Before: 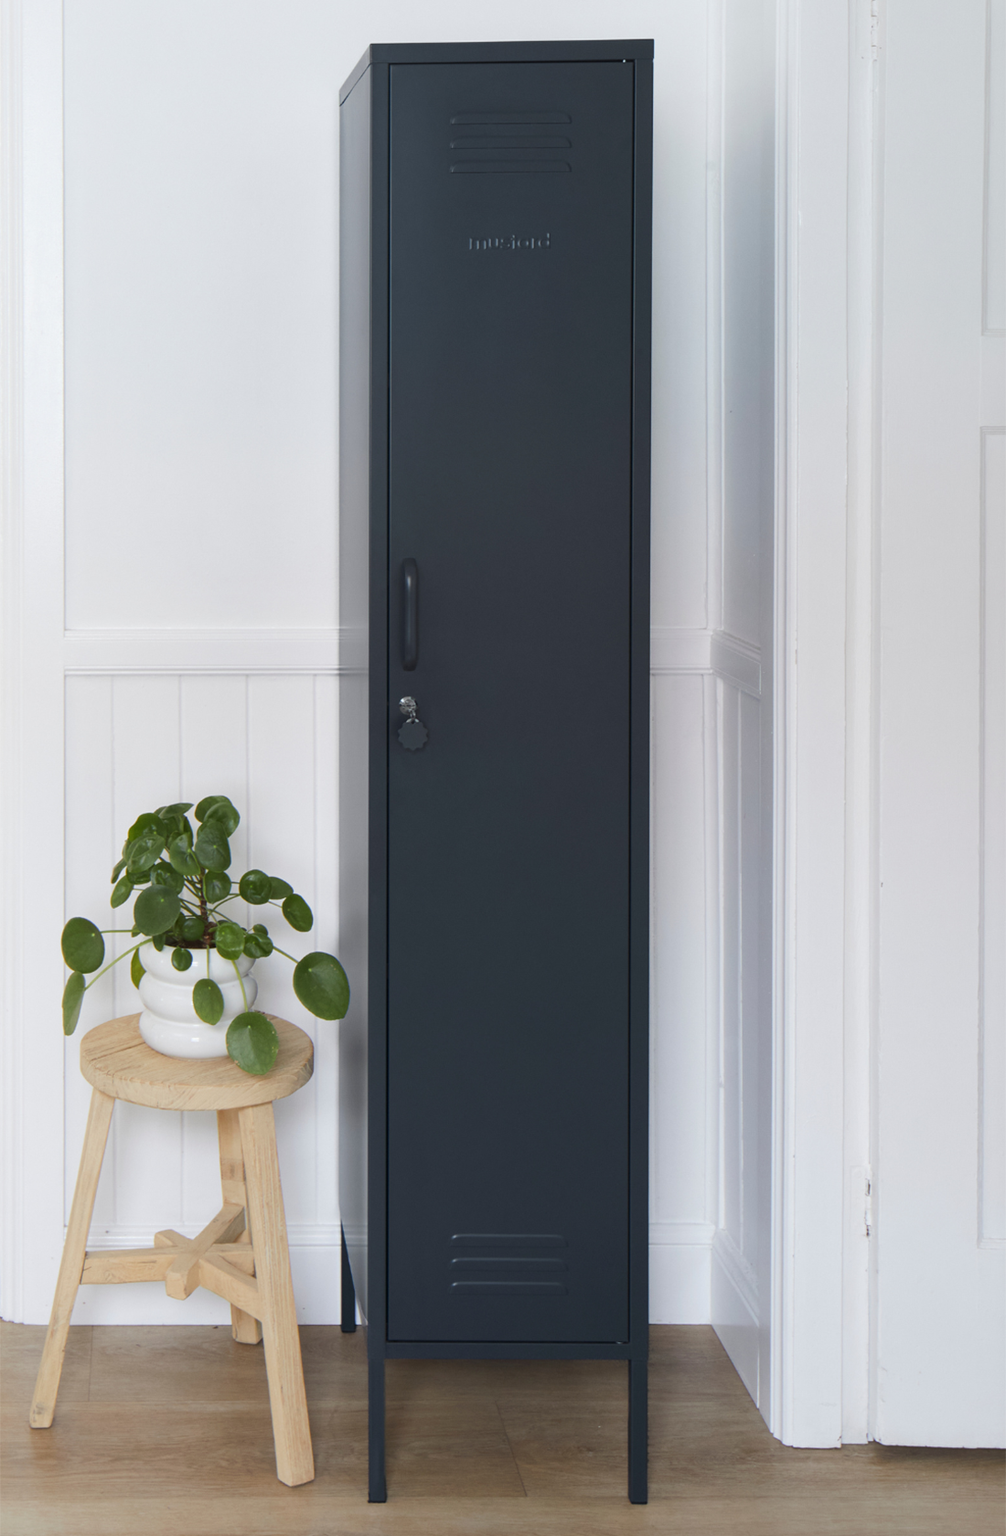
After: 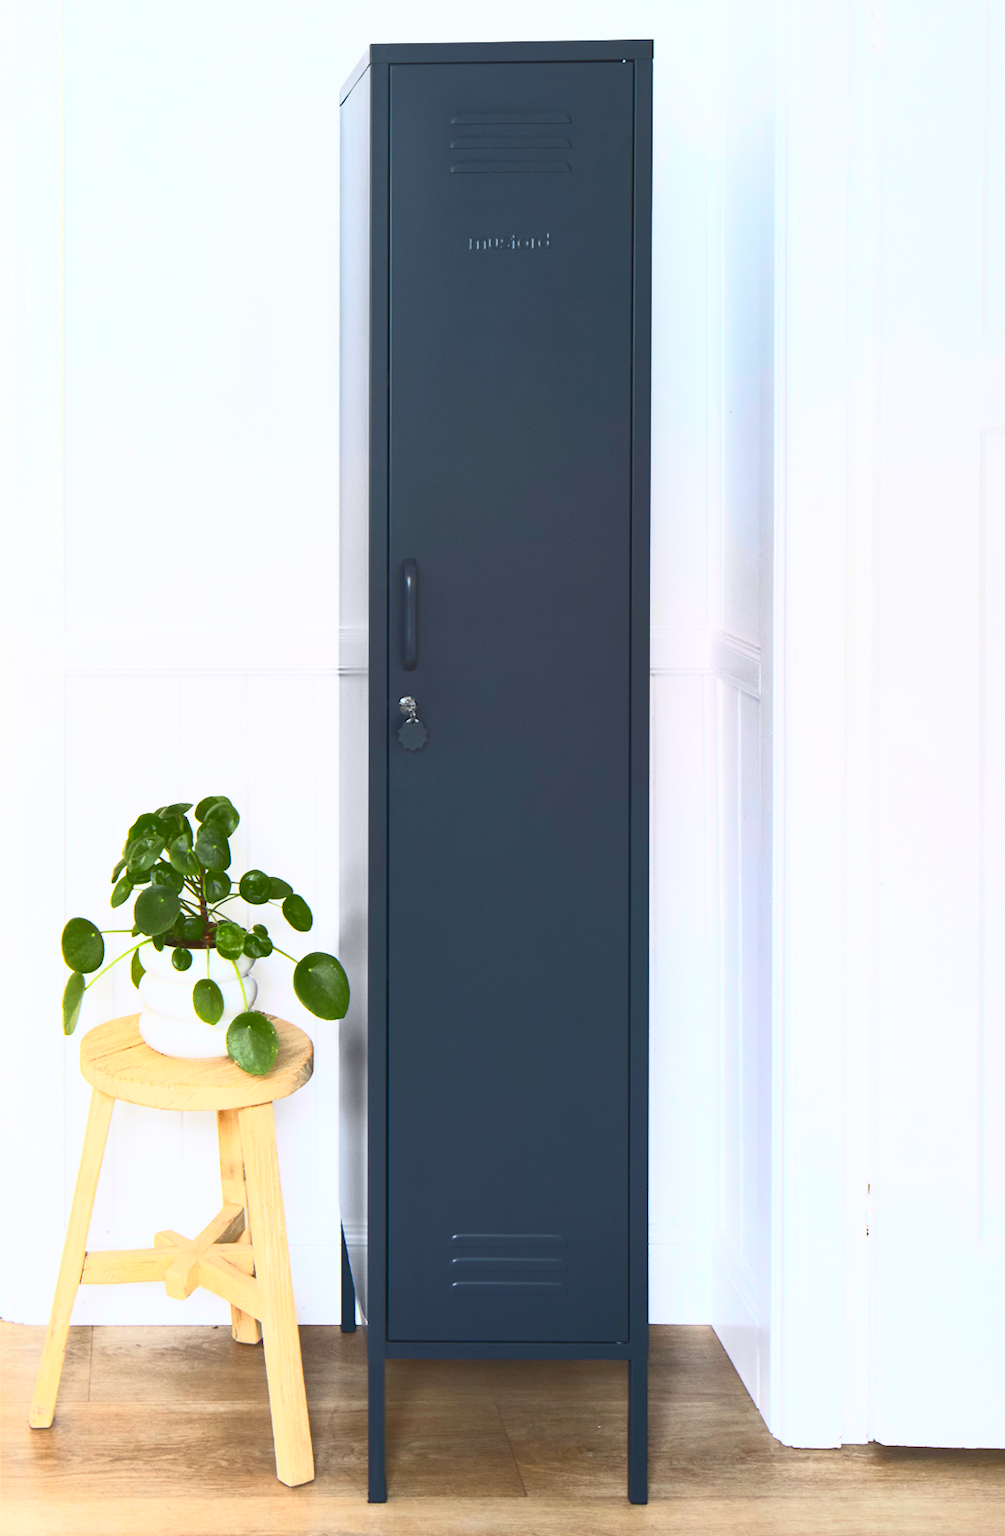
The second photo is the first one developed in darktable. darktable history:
shadows and highlights: on, module defaults
contrast brightness saturation: contrast 0.829, brightness 0.596, saturation 0.594
